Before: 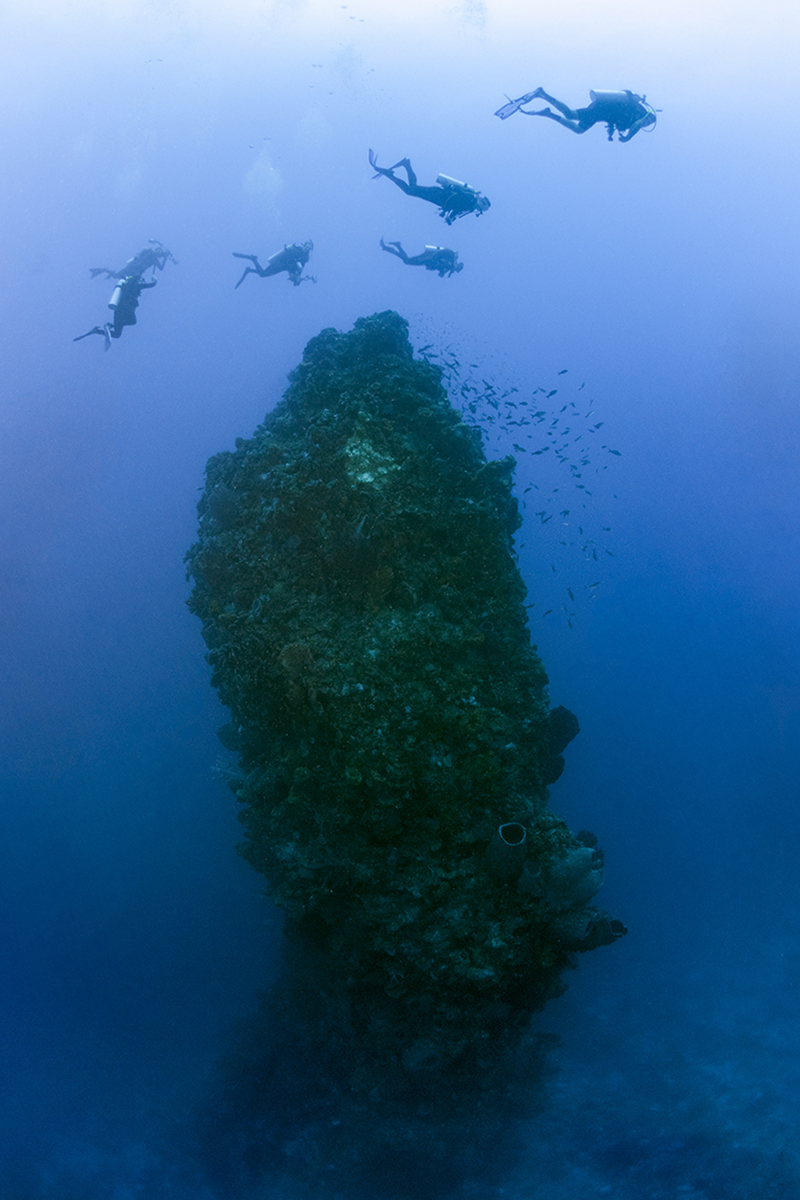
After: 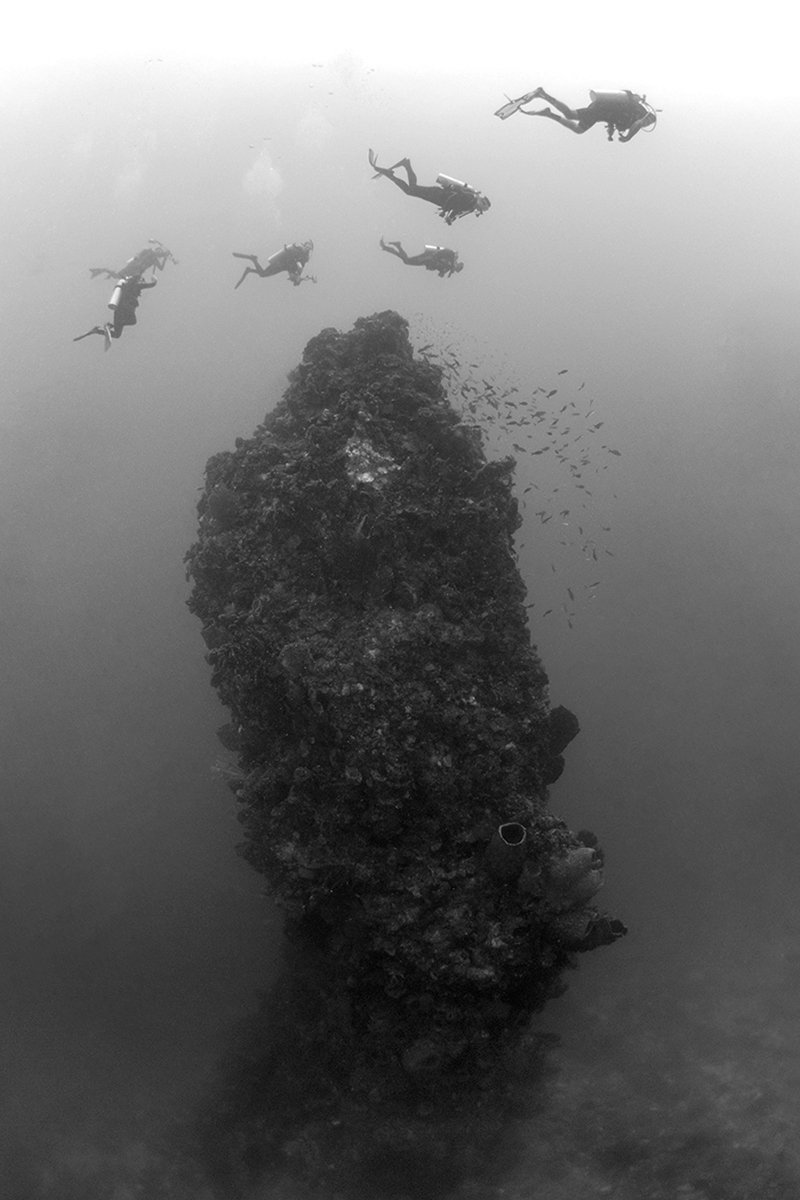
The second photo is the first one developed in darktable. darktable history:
monochrome: on, module defaults
exposure: black level correction 0, exposure 0.6 EV, compensate exposure bias true, compensate highlight preservation false
